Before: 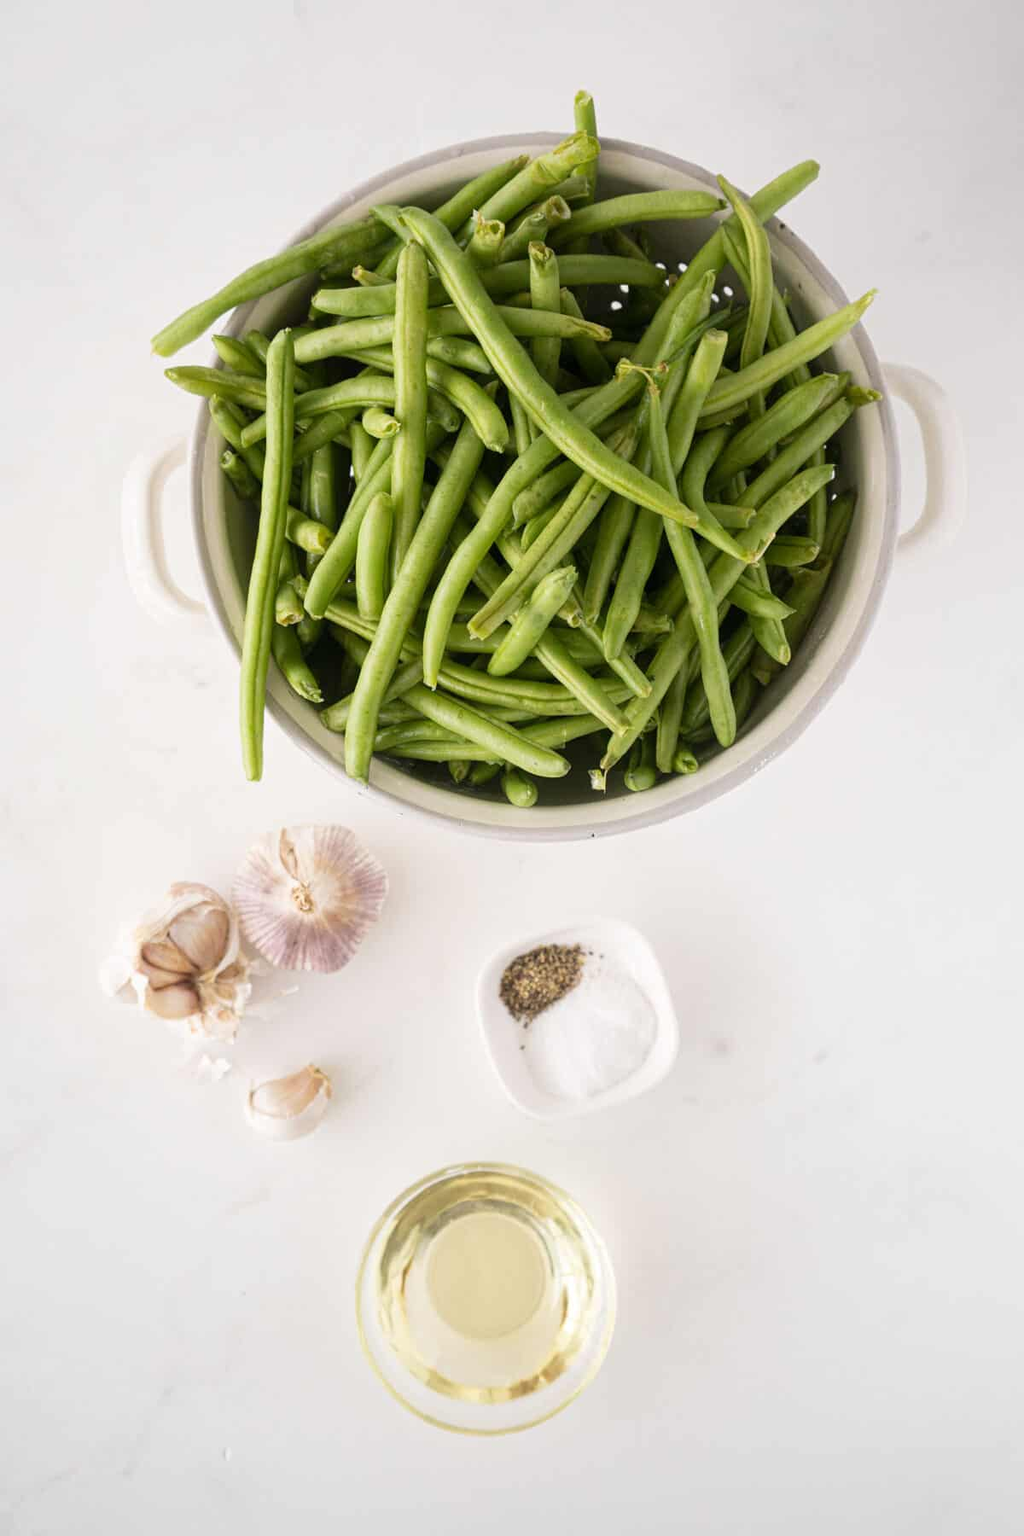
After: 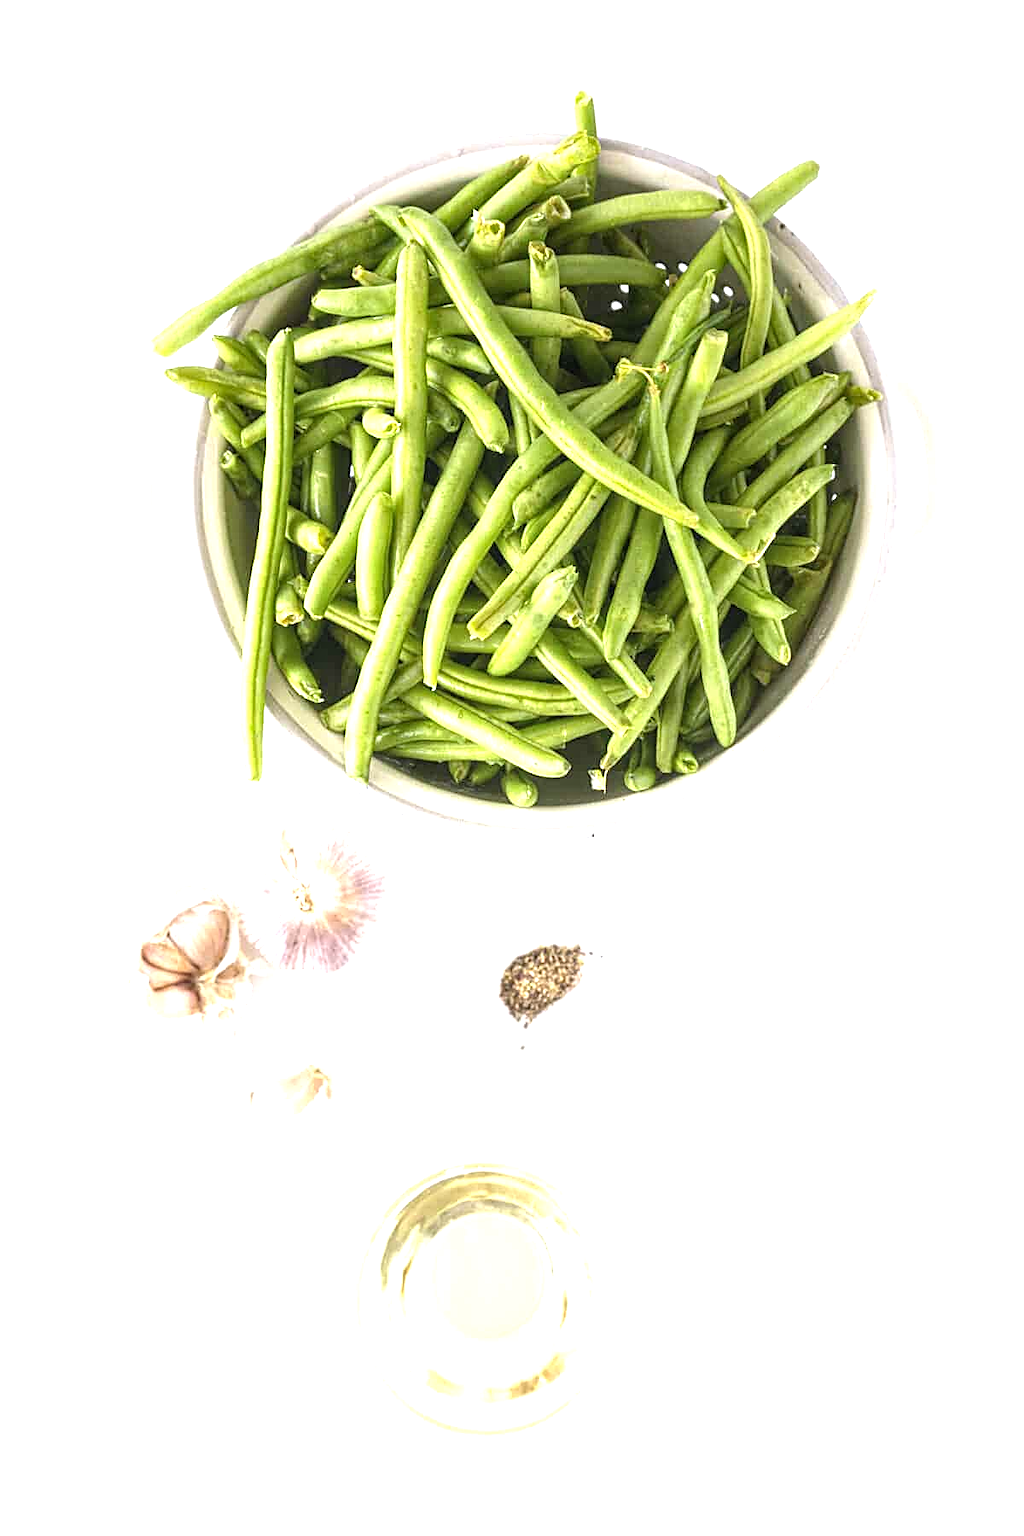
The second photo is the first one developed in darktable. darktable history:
exposure: black level correction 0, exposure 1.1 EV, compensate exposure bias true, compensate highlight preservation false
sharpen: on, module defaults
local contrast: on, module defaults
white balance: red 0.98, blue 1.034
